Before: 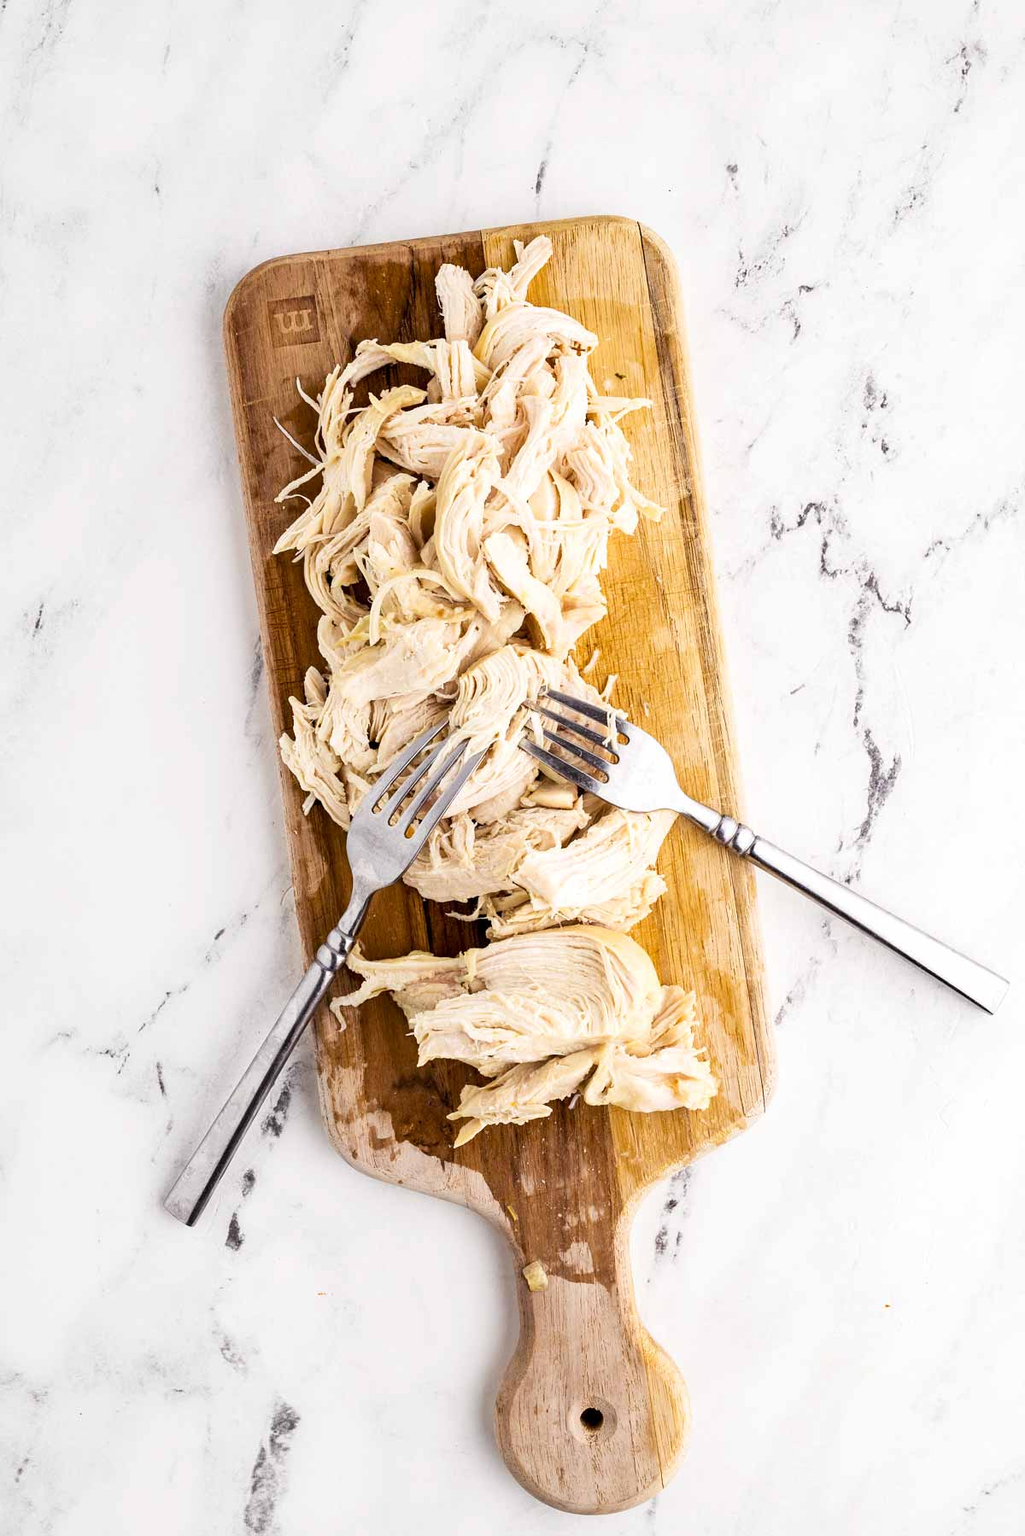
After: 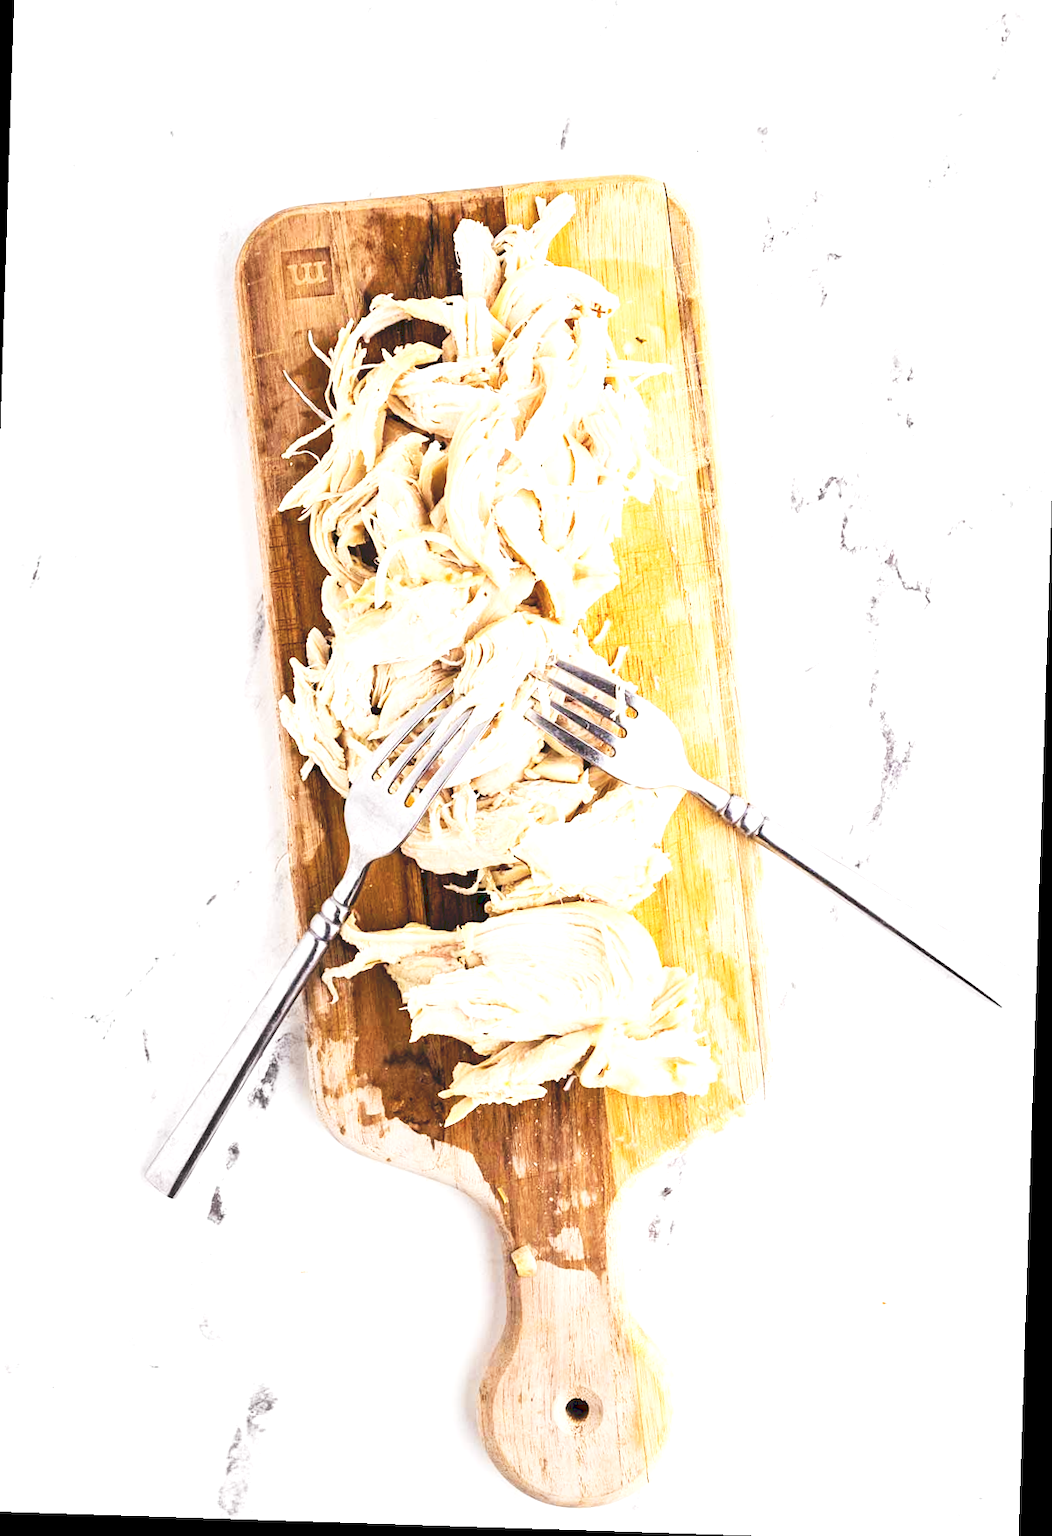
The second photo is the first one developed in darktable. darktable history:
tone curve: curves: ch0 [(0, 0) (0.003, 0.156) (0.011, 0.156) (0.025, 0.161) (0.044, 0.164) (0.069, 0.178) (0.1, 0.201) (0.136, 0.229) (0.177, 0.263) (0.224, 0.301) (0.277, 0.355) (0.335, 0.415) (0.399, 0.48) (0.468, 0.561) (0.543, 0.647) (0.623, 0.735) (0.709, 0.819) (0.801, 0.893) (0.898, 0.953) (1, 1)], preserve colors none
crop and rotate: angle -1.83°, left 3.102%, top 4.128%, right 1.368%, bottom 0.467%
tone equalizer: -8 EV -0.779 EV, -7 EV -0.715 EV, -6 EV -0.638 EV, -5 EV -0.362 EV, -3 EV 0.387 EV, -2 EV 0.6 EV, -1 EV 0.686 EV, +0 EV 0.725 EV
